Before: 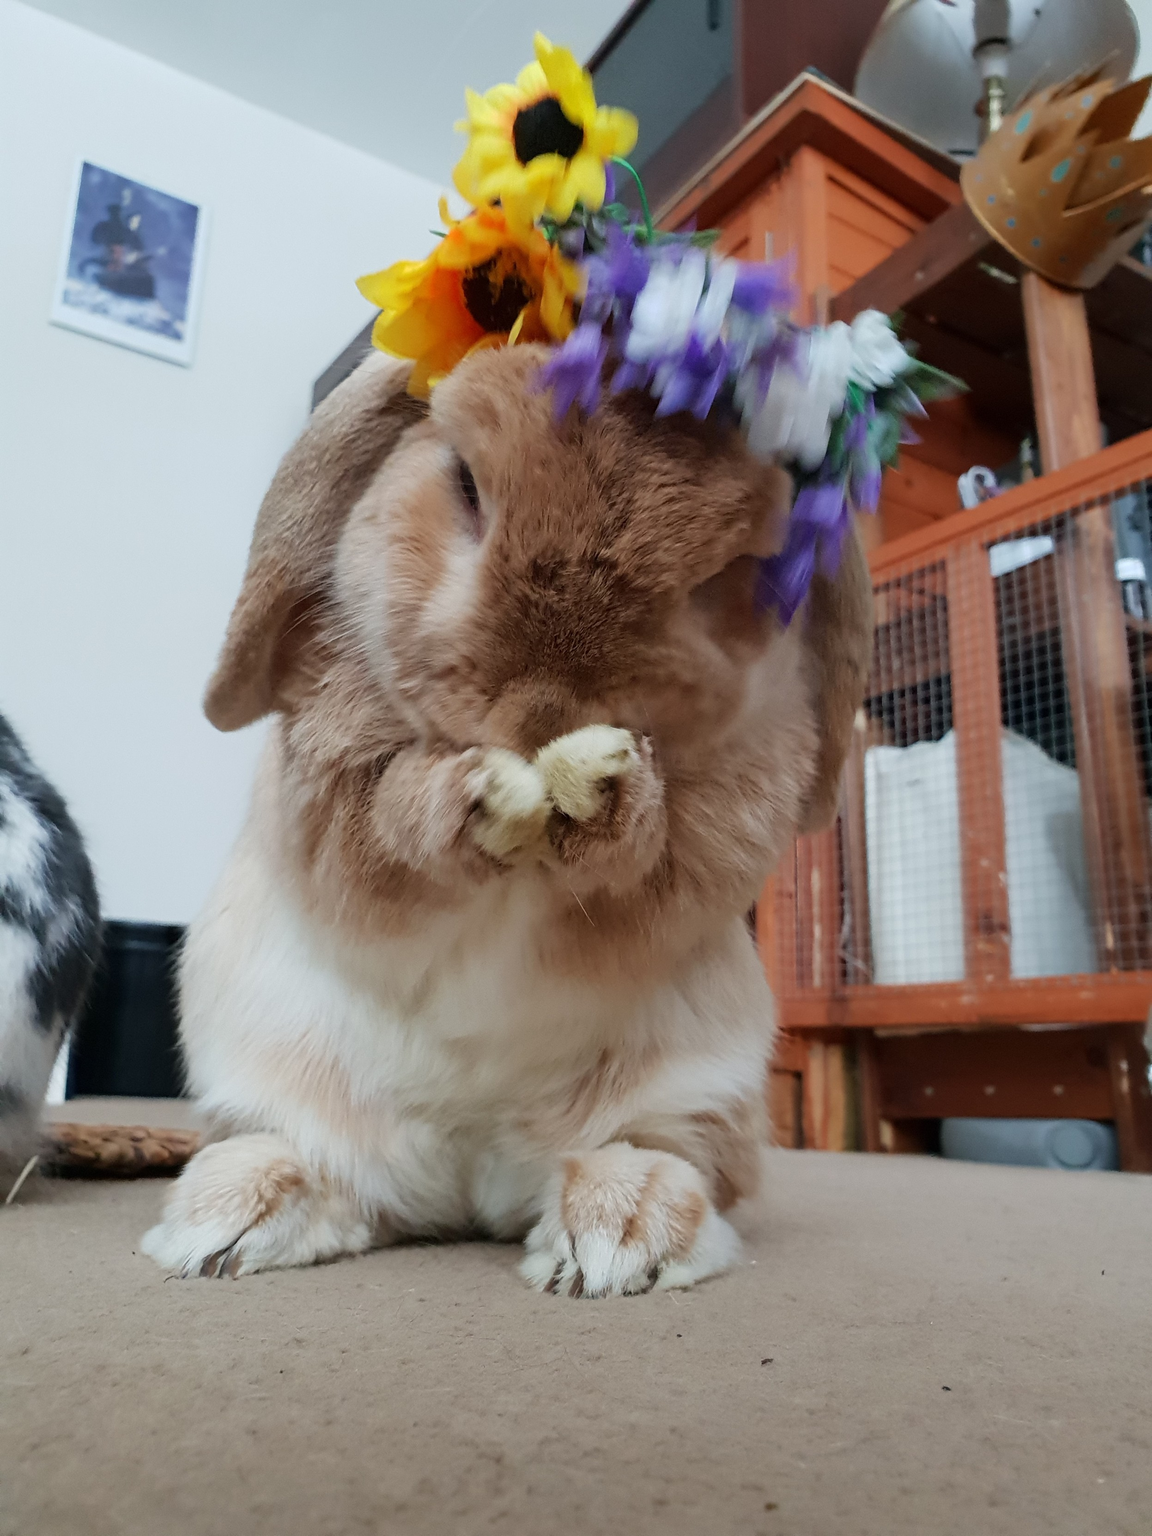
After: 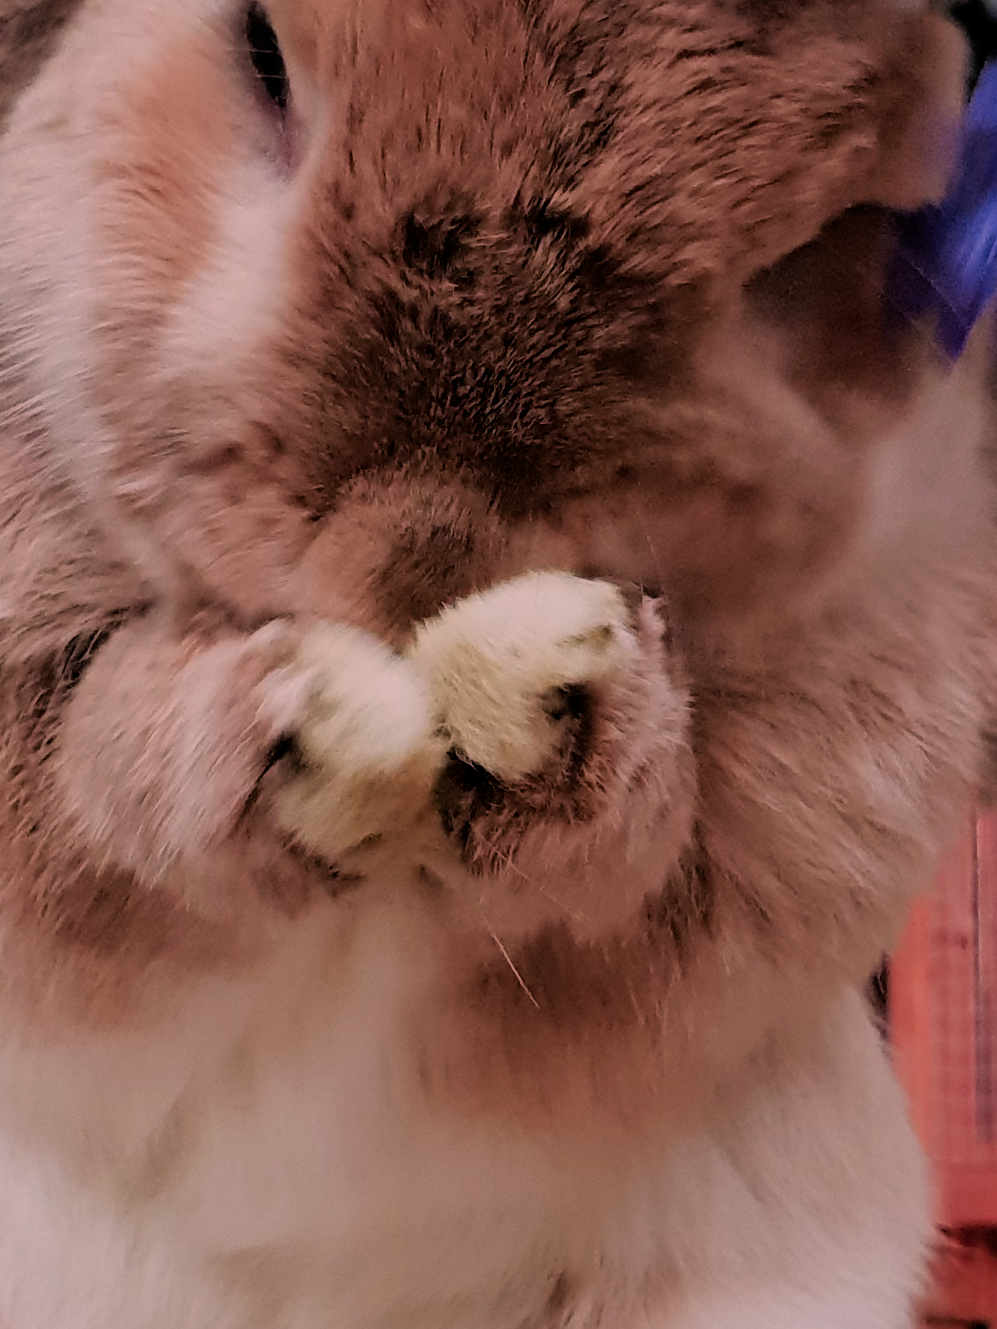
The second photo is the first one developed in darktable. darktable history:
crop: left 30%, top 30%, right 30%, bottom 30%
filmic rgb: black relative exposure -4.88 EV, hardness 2.82
color zones: curves: ch1 [(0.29, 0.492) (0.373, 0.185) (0.509, 0.481)]; ch2 [(0.25, 0.462) (0.749, 0.457)], mix 40.67%
color correction: highlights a* 14.52, highlights b* 4.84
